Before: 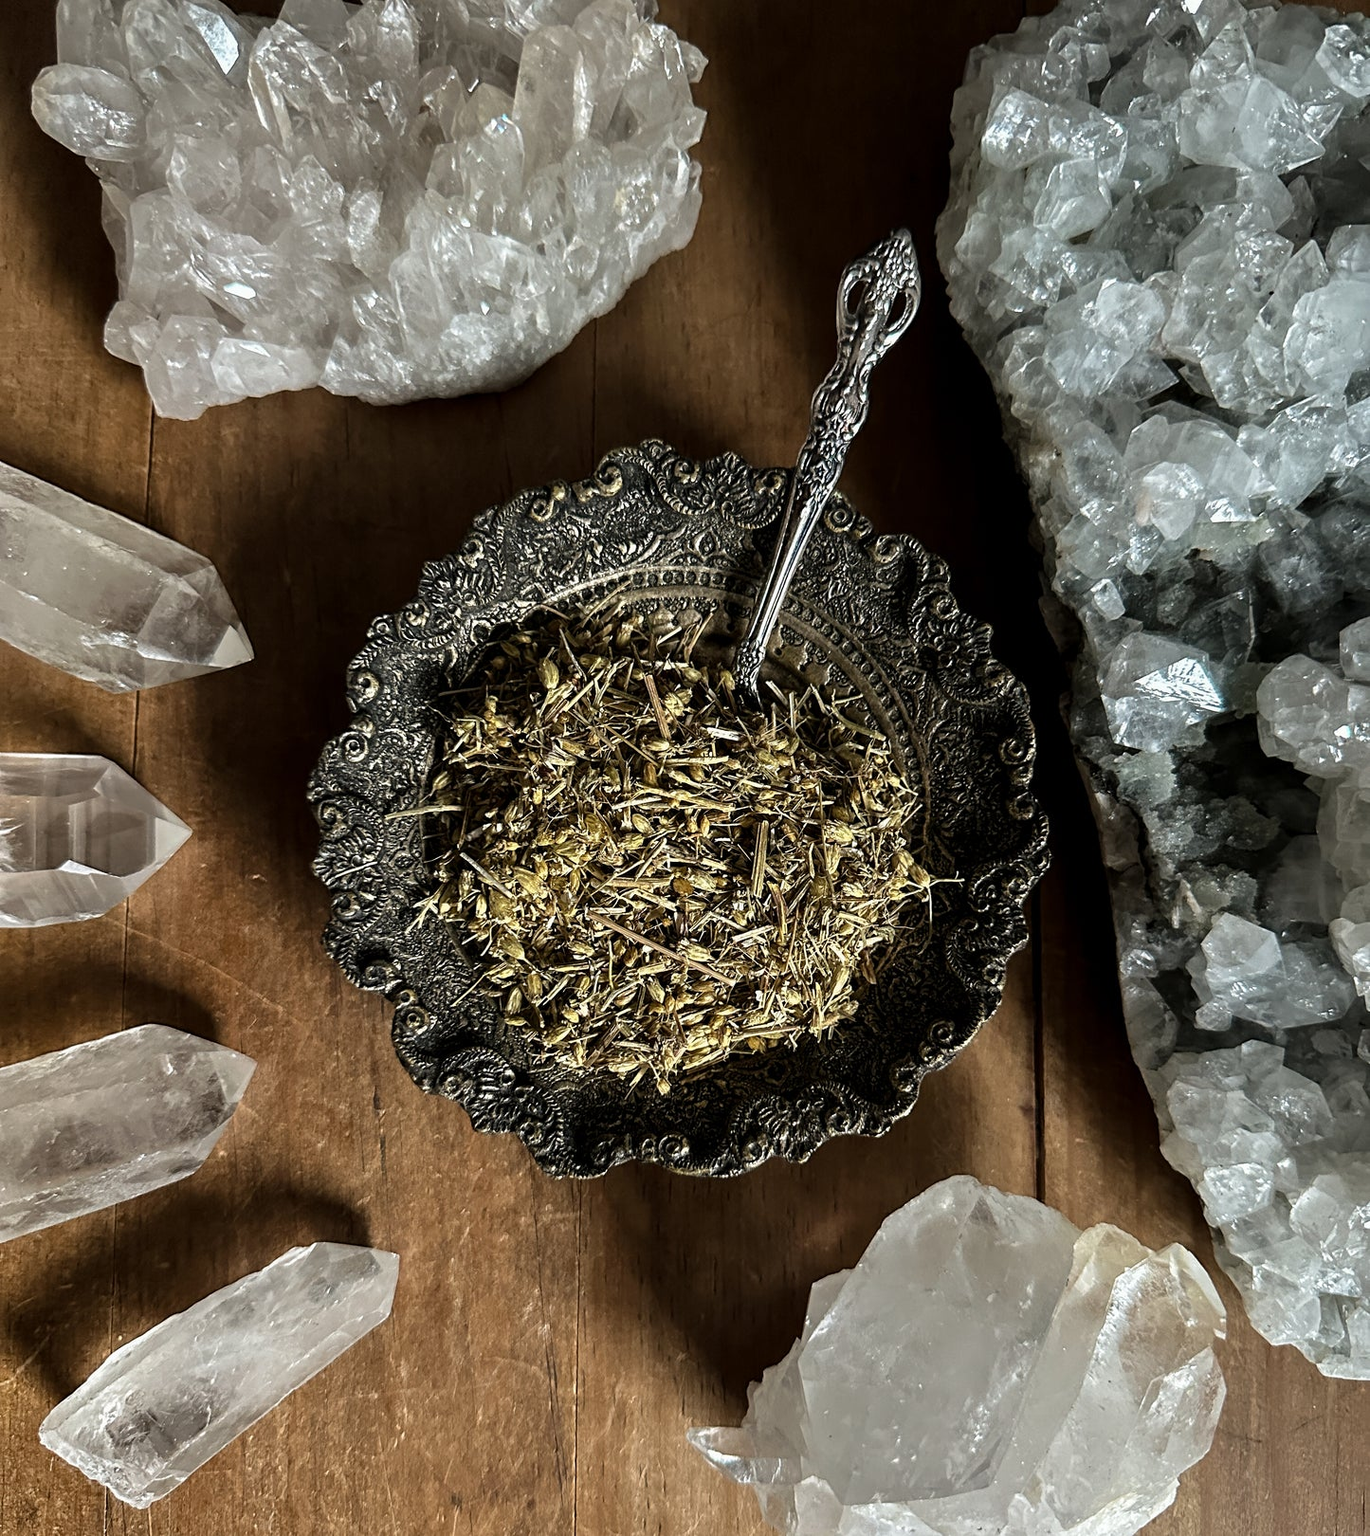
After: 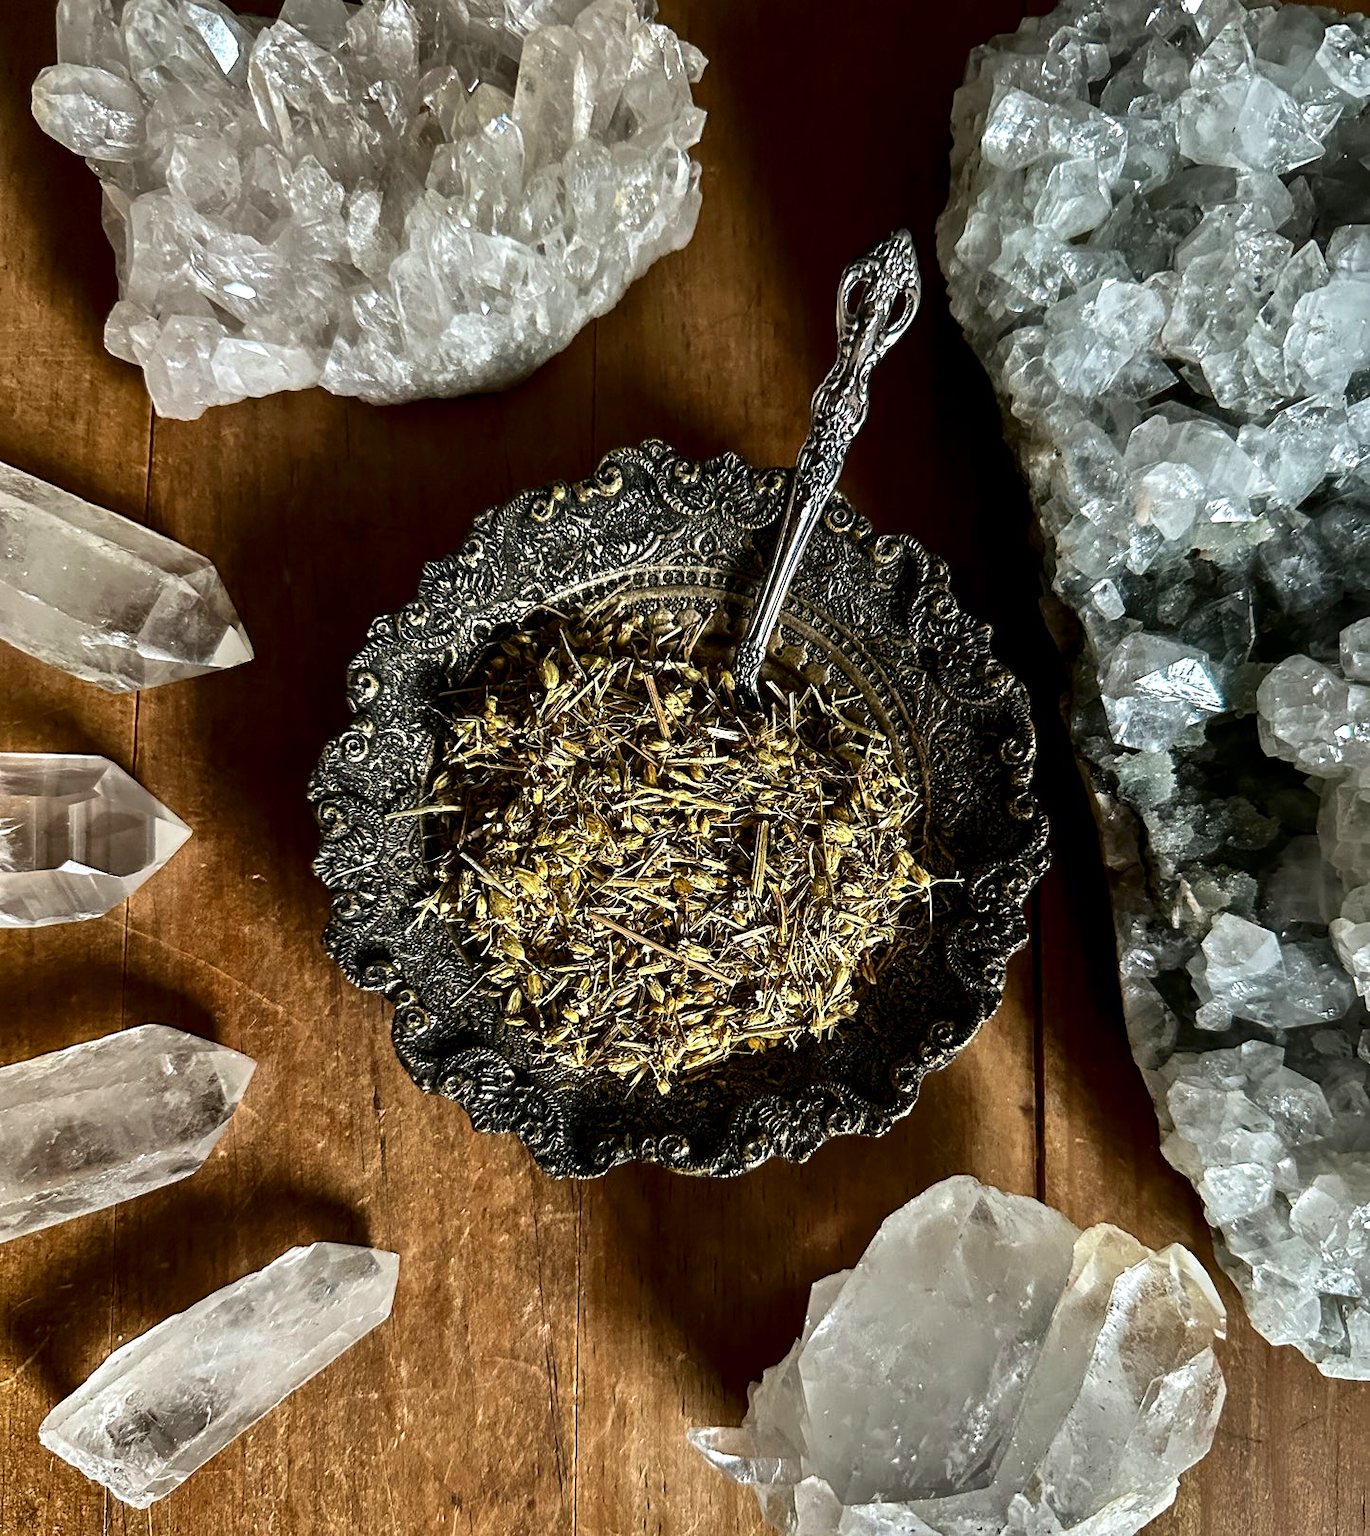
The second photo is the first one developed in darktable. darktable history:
tone equalizer: -8 EV 1 EV, -7 EV 1 EV, -6 EV 1 EV, -5 EV 1 EV, -4 EV 1 EV, -3 EV 0.75 EV, -2 EV 0.5 EV, -1 EV 0.25 EV
shadows and highlights: shadows 20.91, highlights -82.73, soften with gaussian
contrast brightness saturation: contrast 0.21, brightness -0.11, saturation 0.21
